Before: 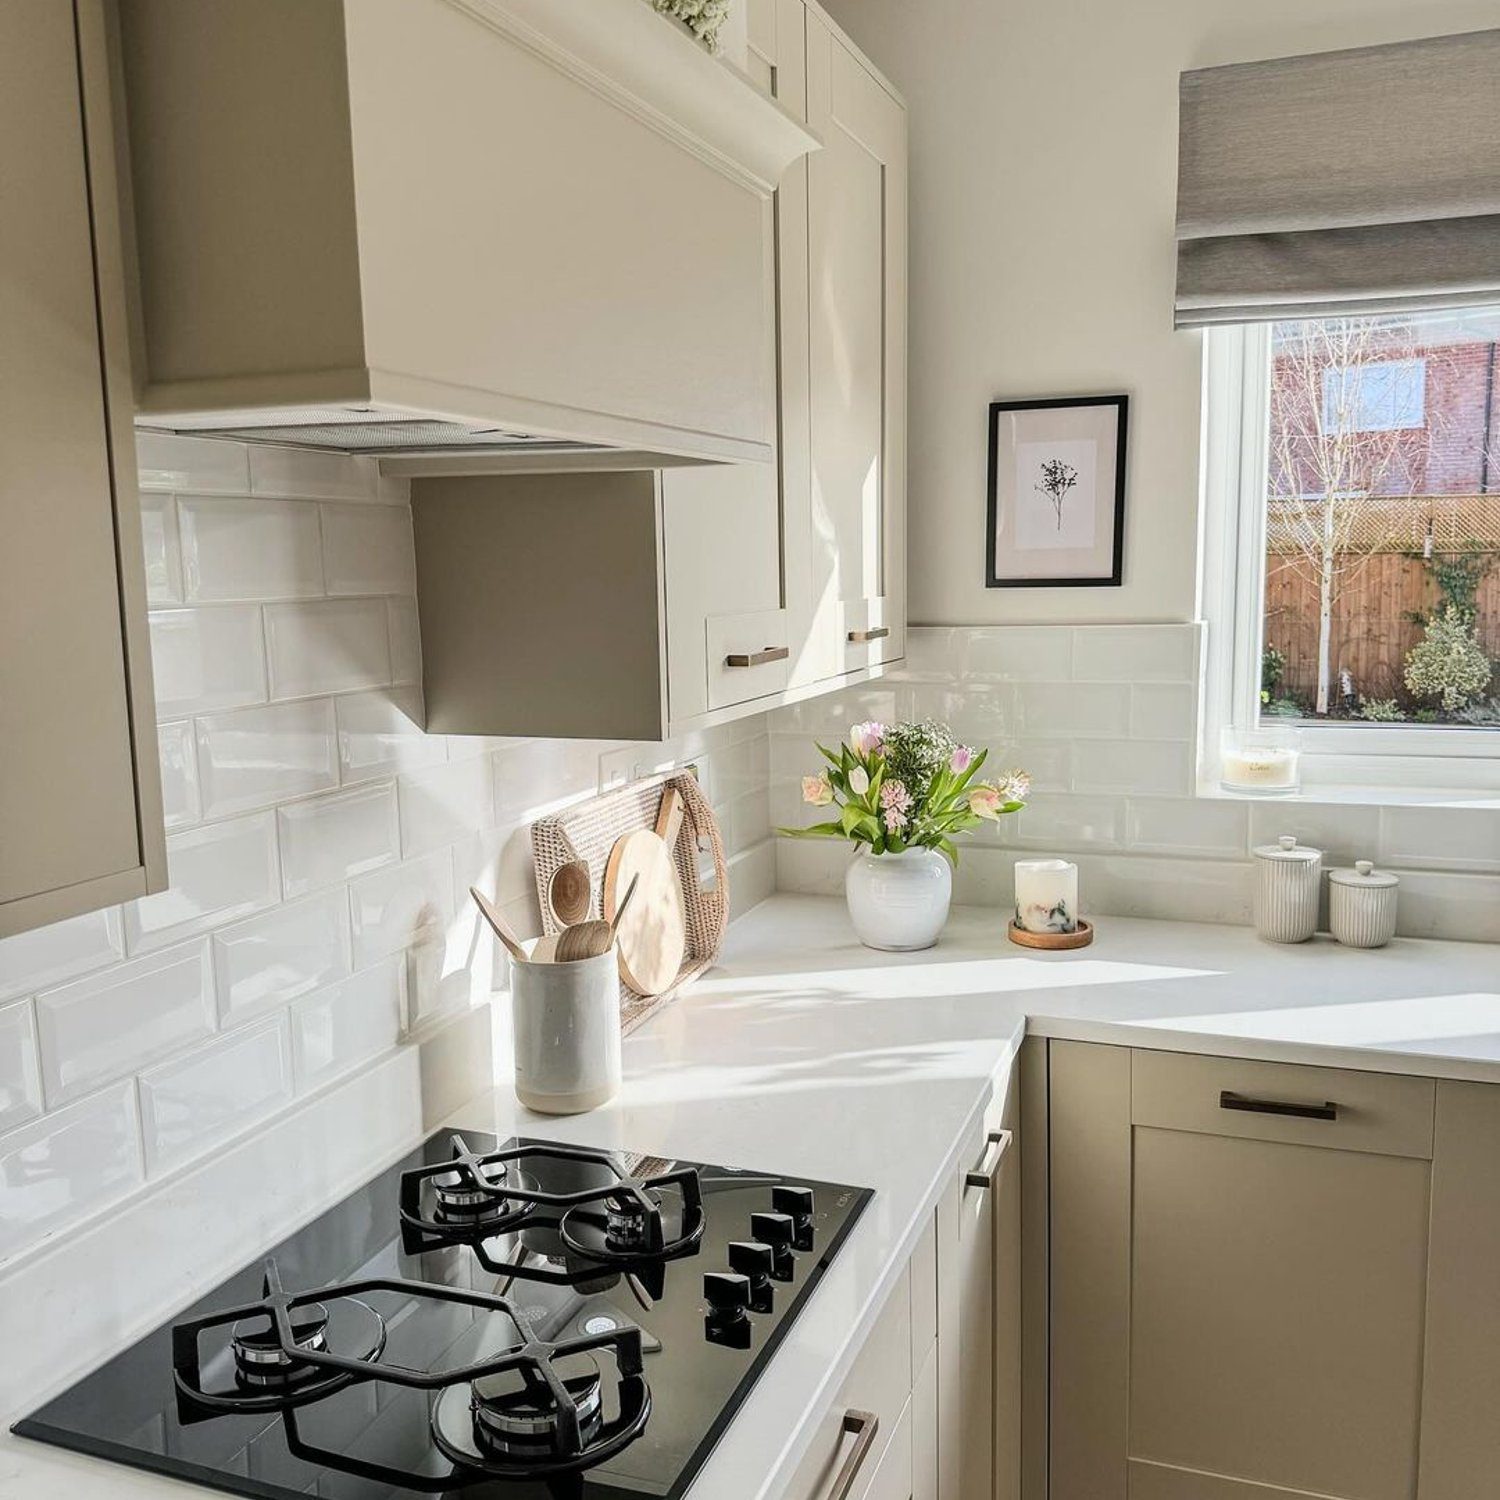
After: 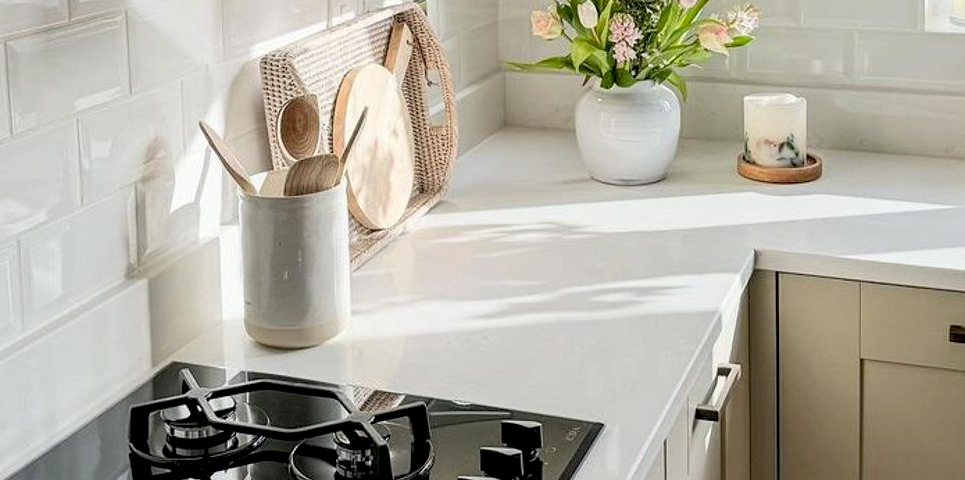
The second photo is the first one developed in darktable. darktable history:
exposure: black level correction 0.01, exposure 0.014 EV, compensate highlight preservation false
crop: left 18.091%, top 51.13%, right 17.525%, bottom 16.85%
